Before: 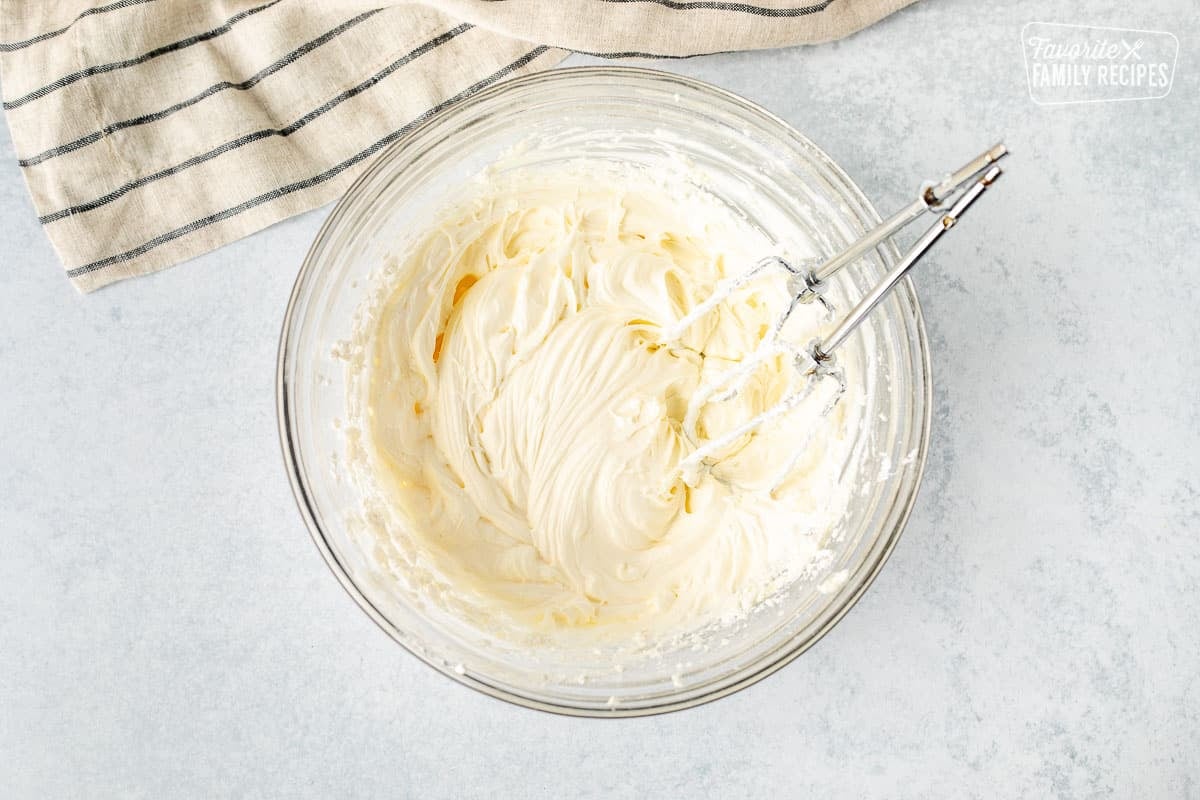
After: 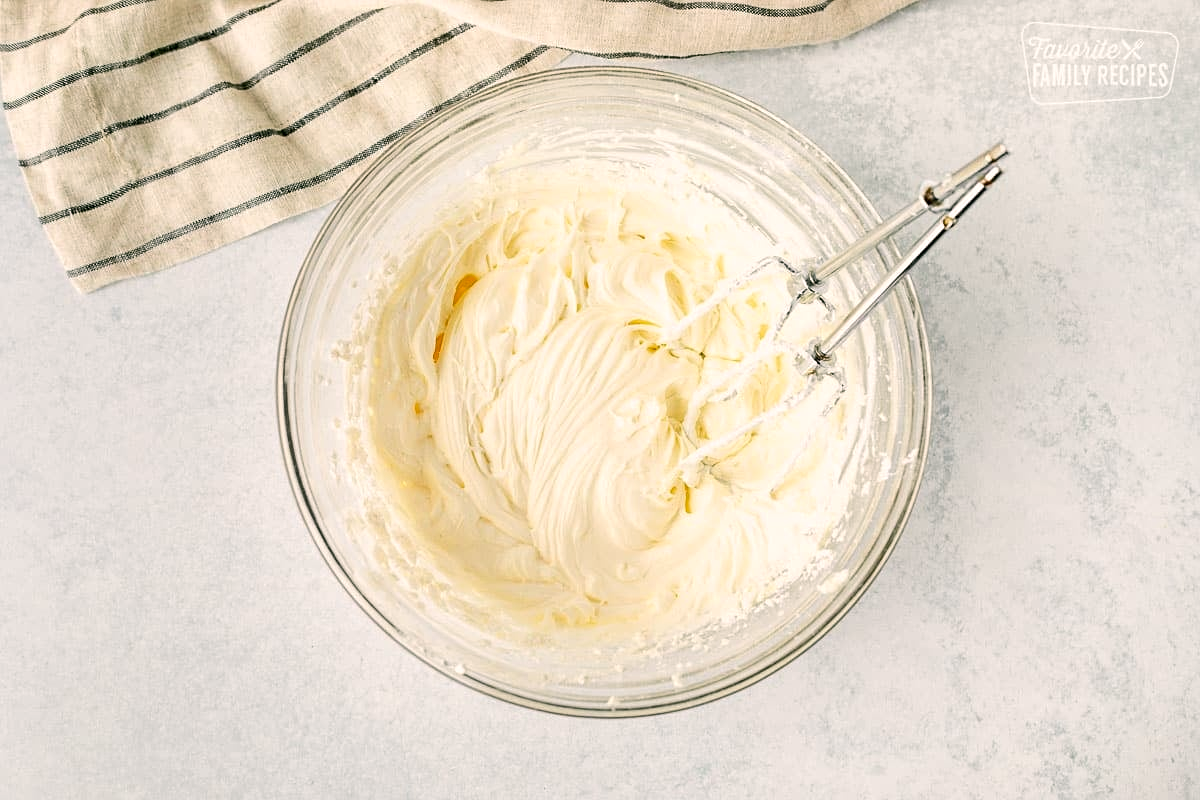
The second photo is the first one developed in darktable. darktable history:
color correction: highlights a* 3.94, highlights b* 4.98, shadows a* -8.1, shadows b* 5.08
sharpen: amount 0.207
